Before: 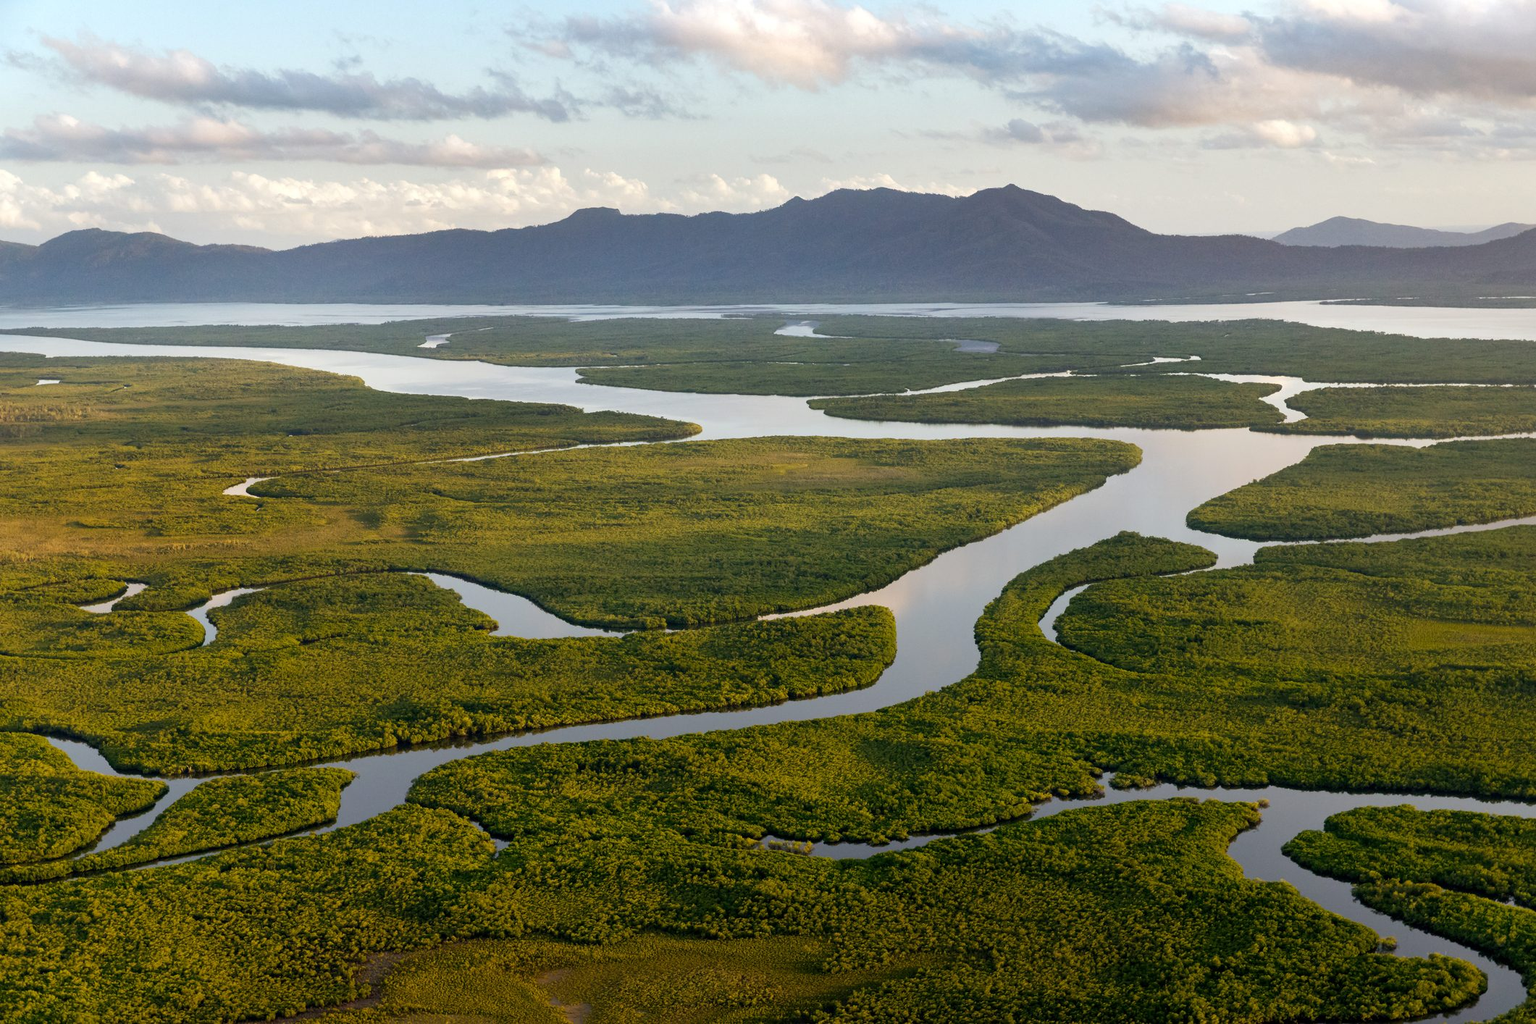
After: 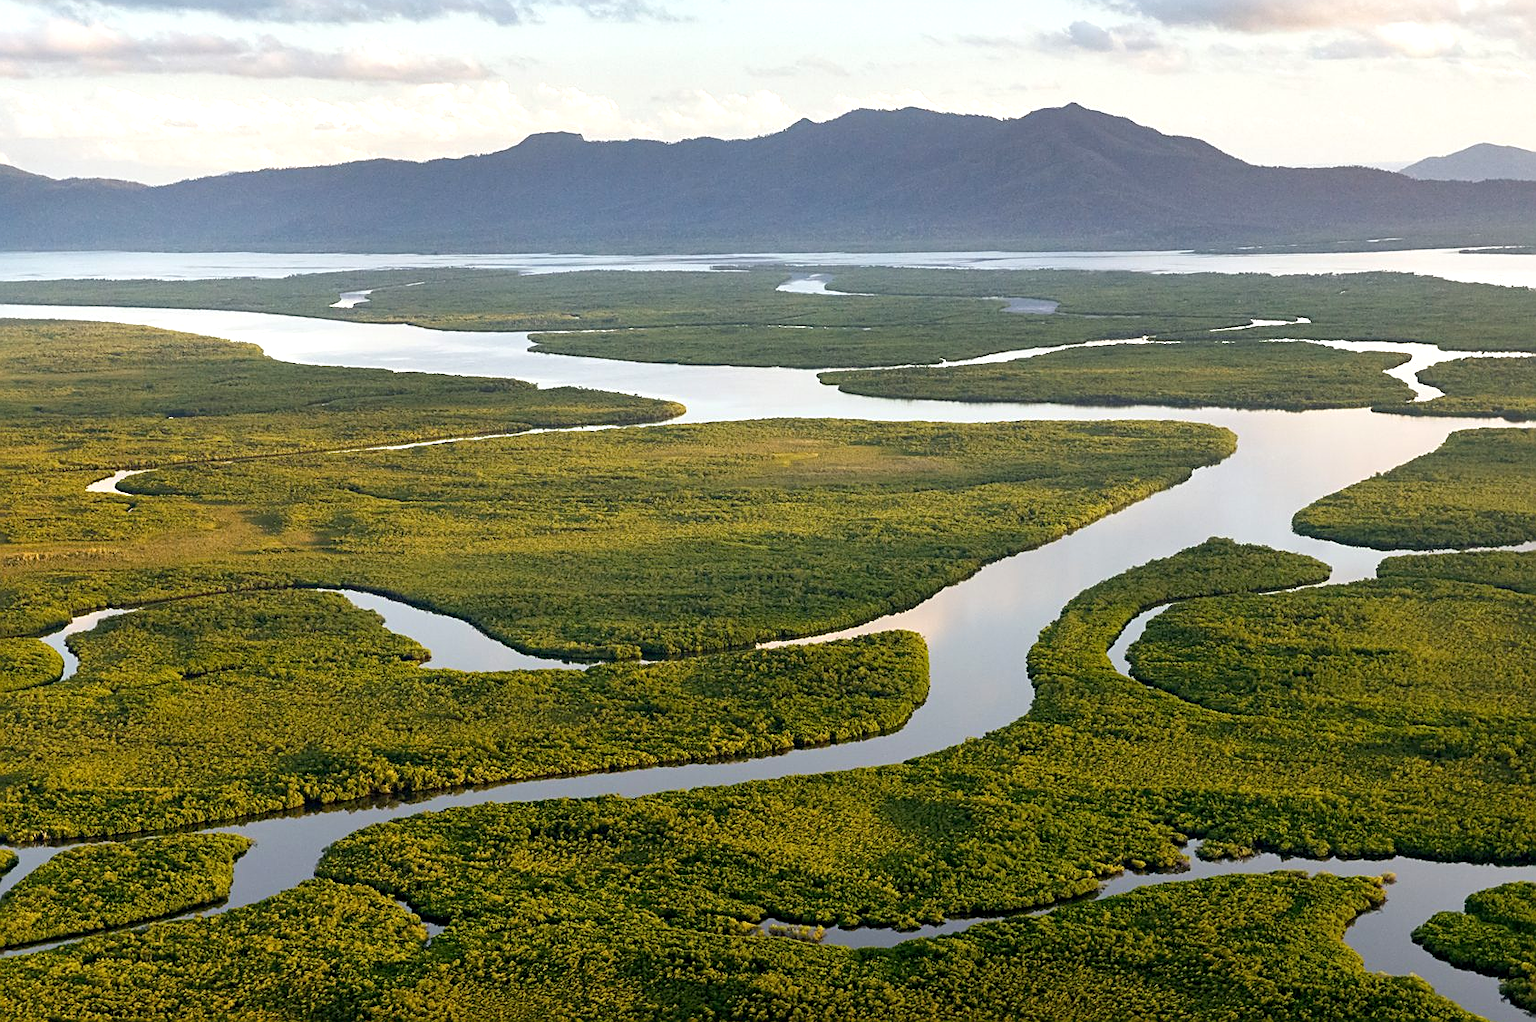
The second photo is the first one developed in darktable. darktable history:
sharpen: on, module defaults
exposure: black level correction 0.001, exposure 0.498 EV, compensate highlight preservation false
crop and rotate: left 10.113%, top 10.024%, right 10.018%, bottom 10.144%
